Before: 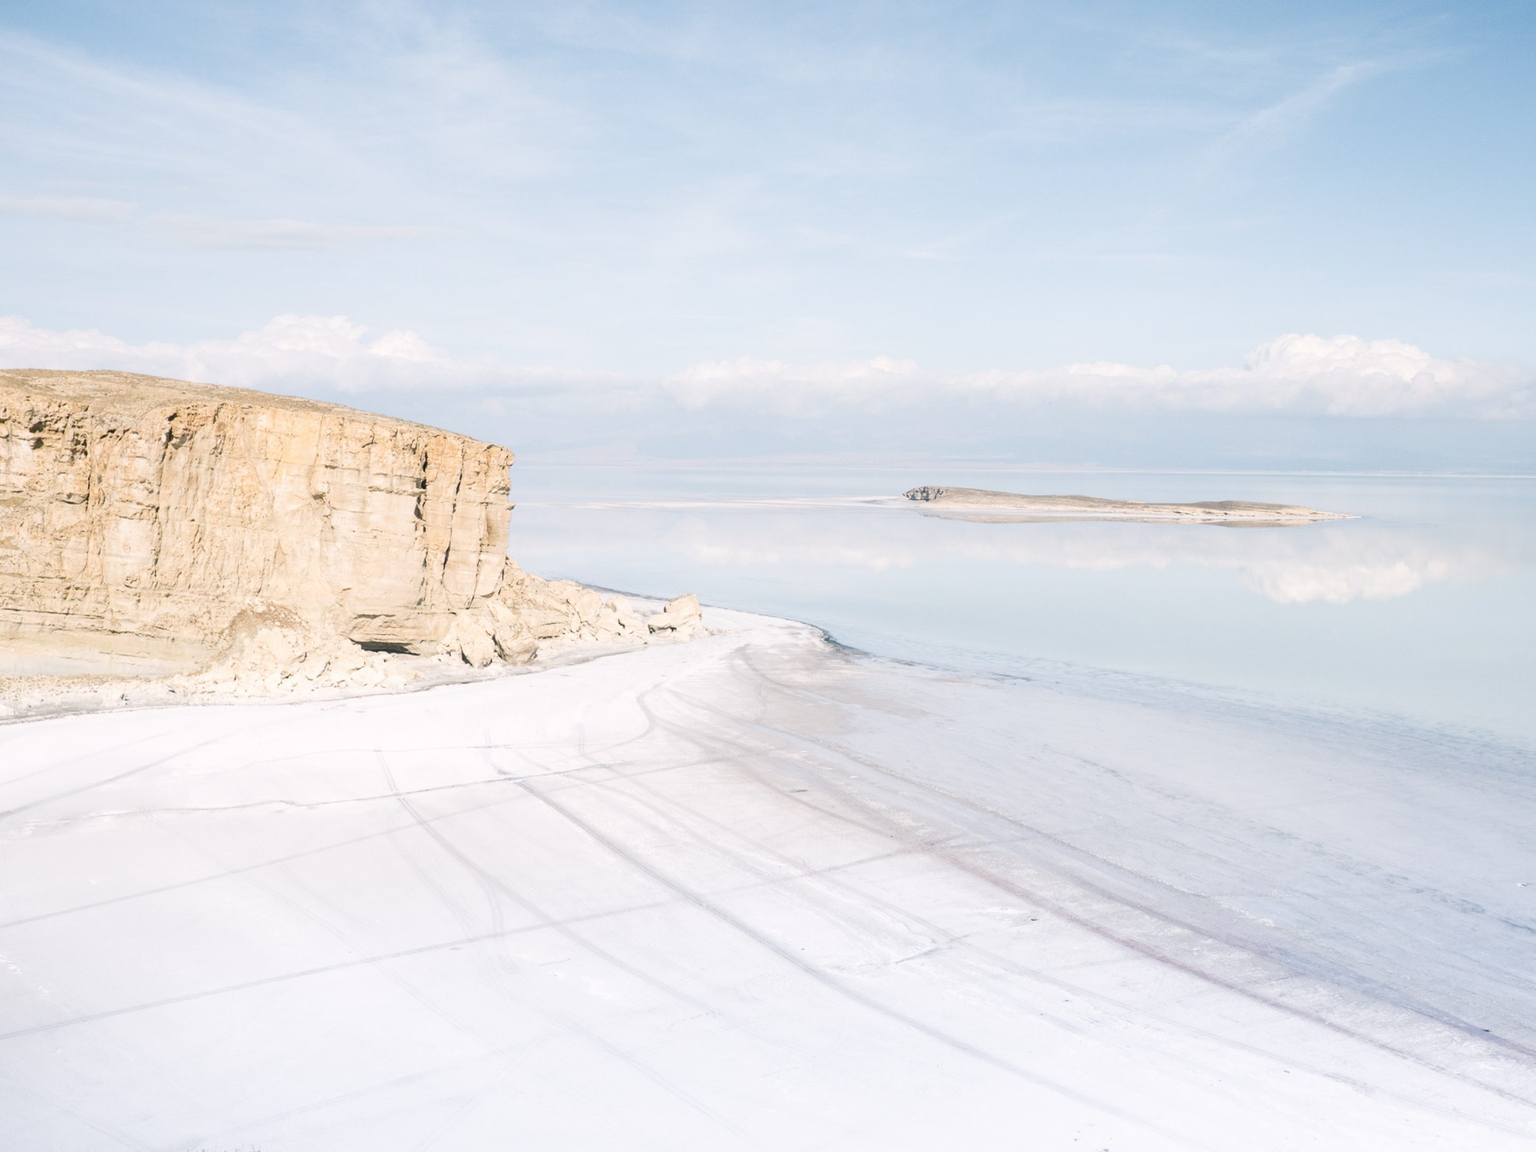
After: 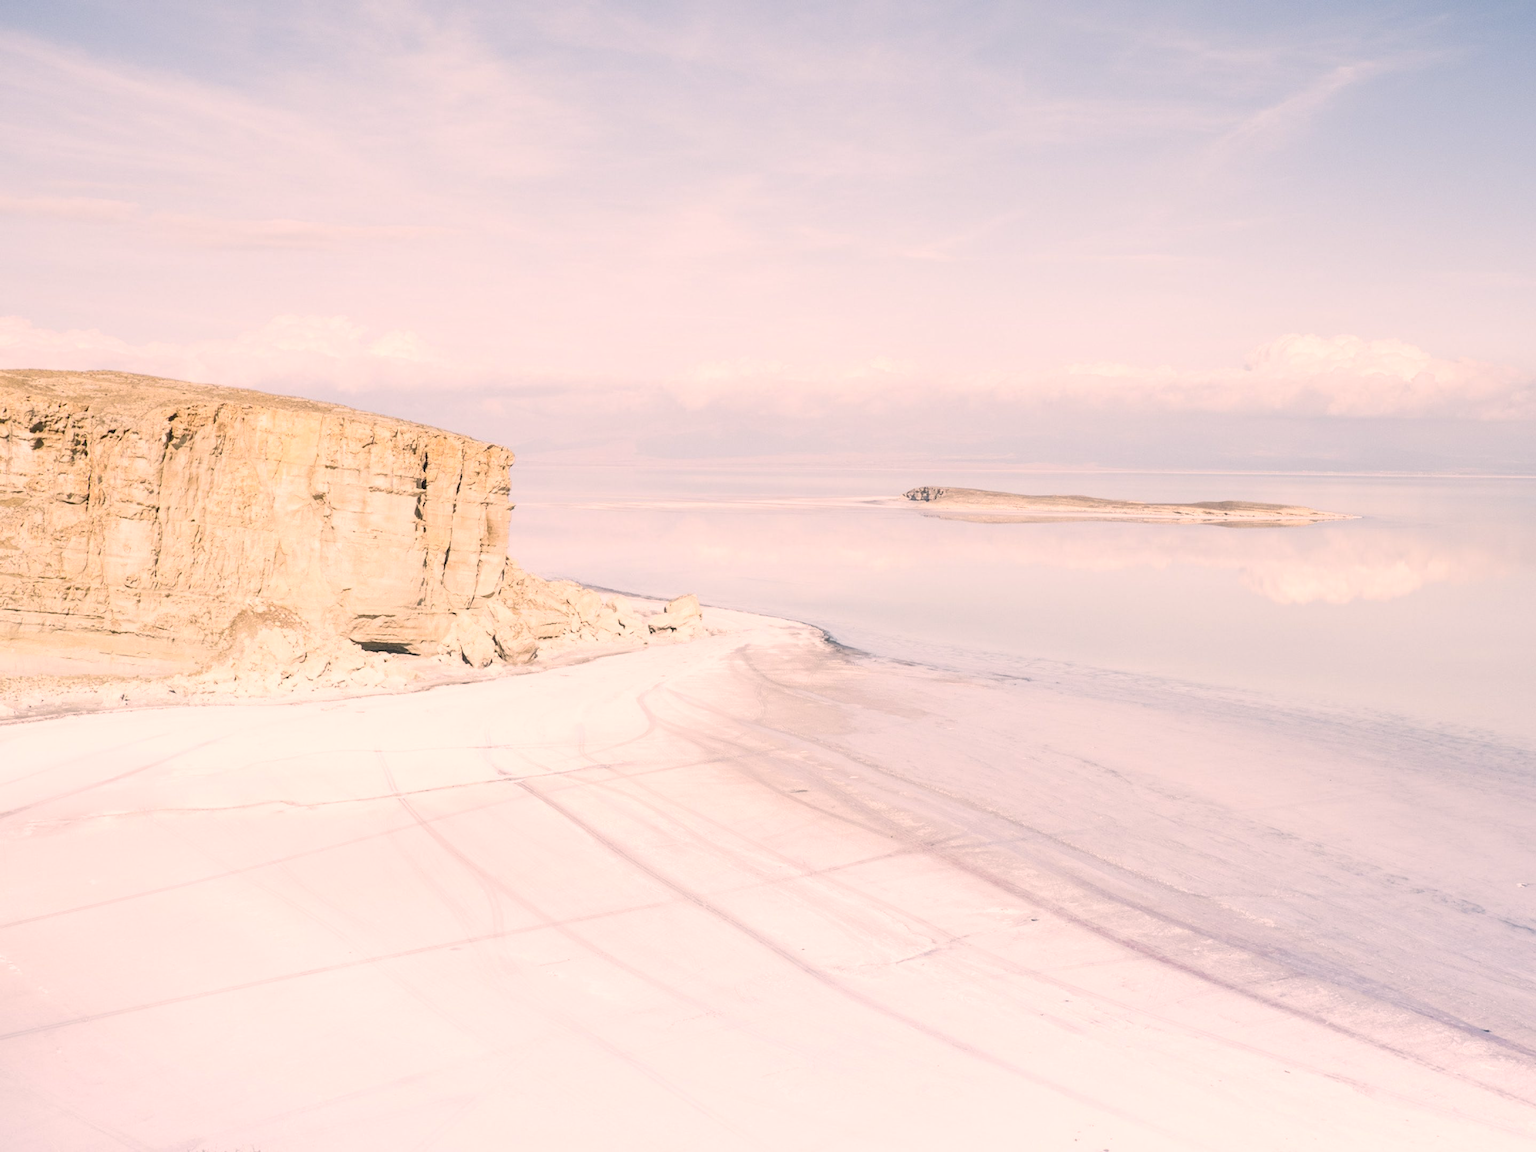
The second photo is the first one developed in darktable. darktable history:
color correction: highlights a* 11.96, highlights b* 11.58
